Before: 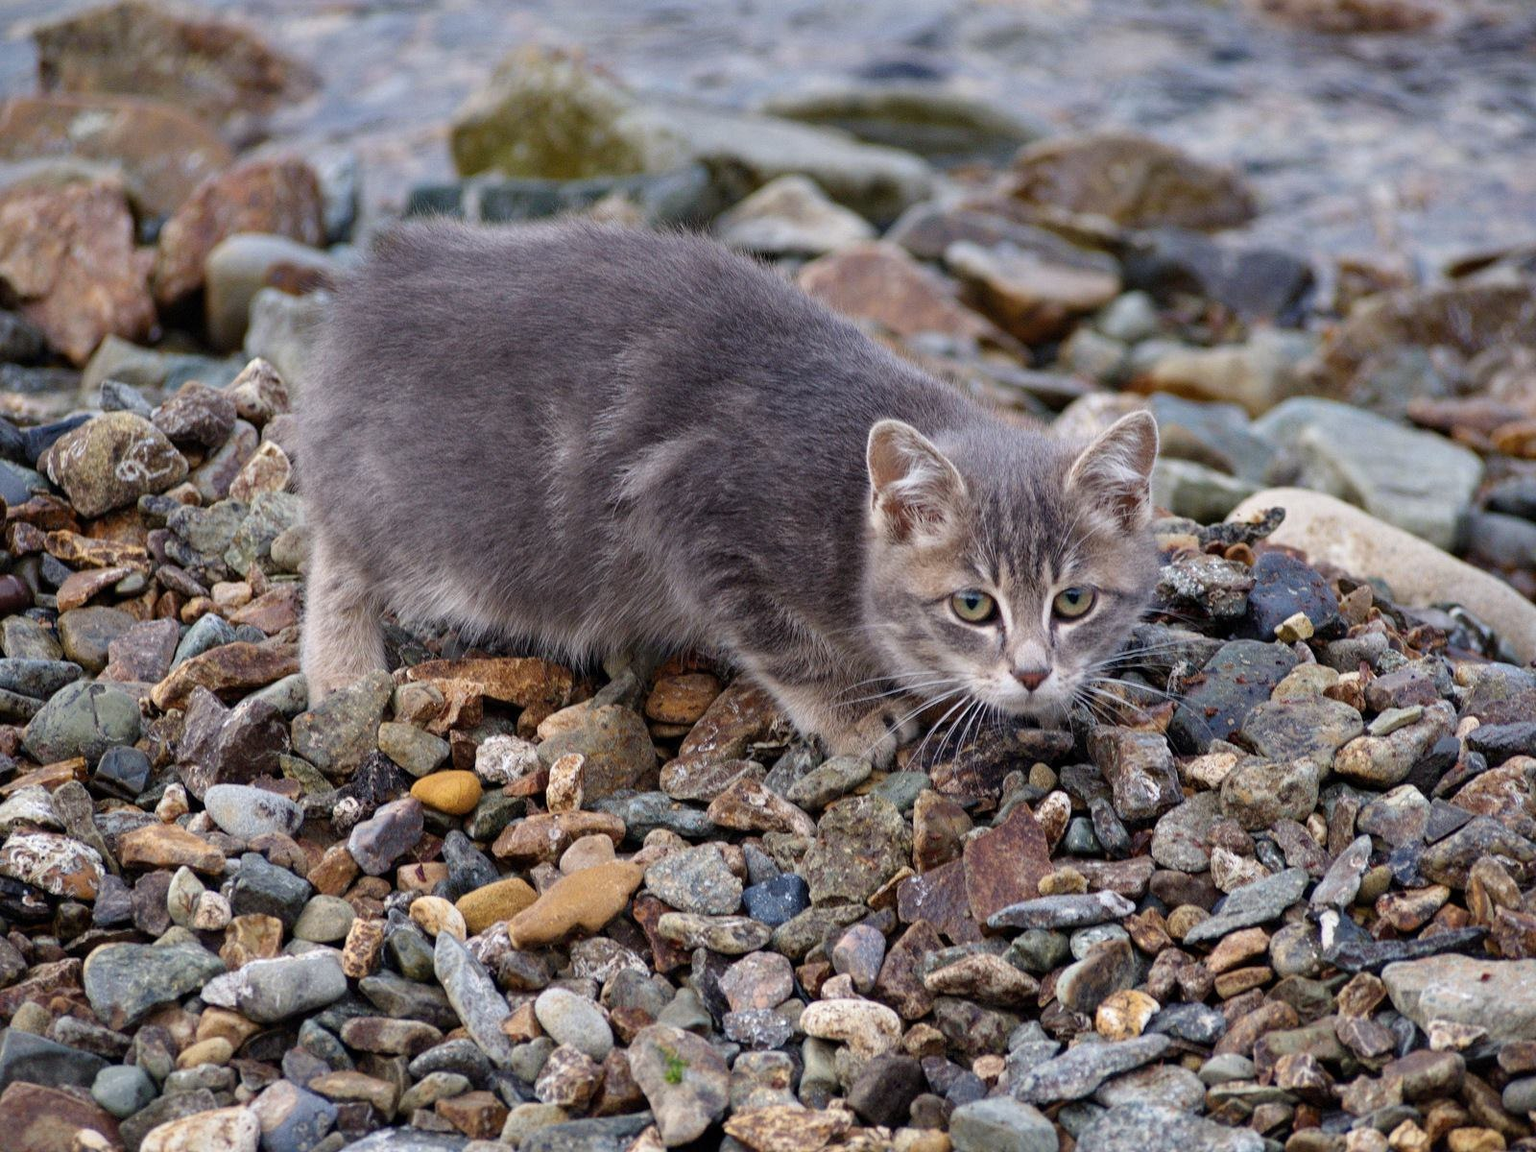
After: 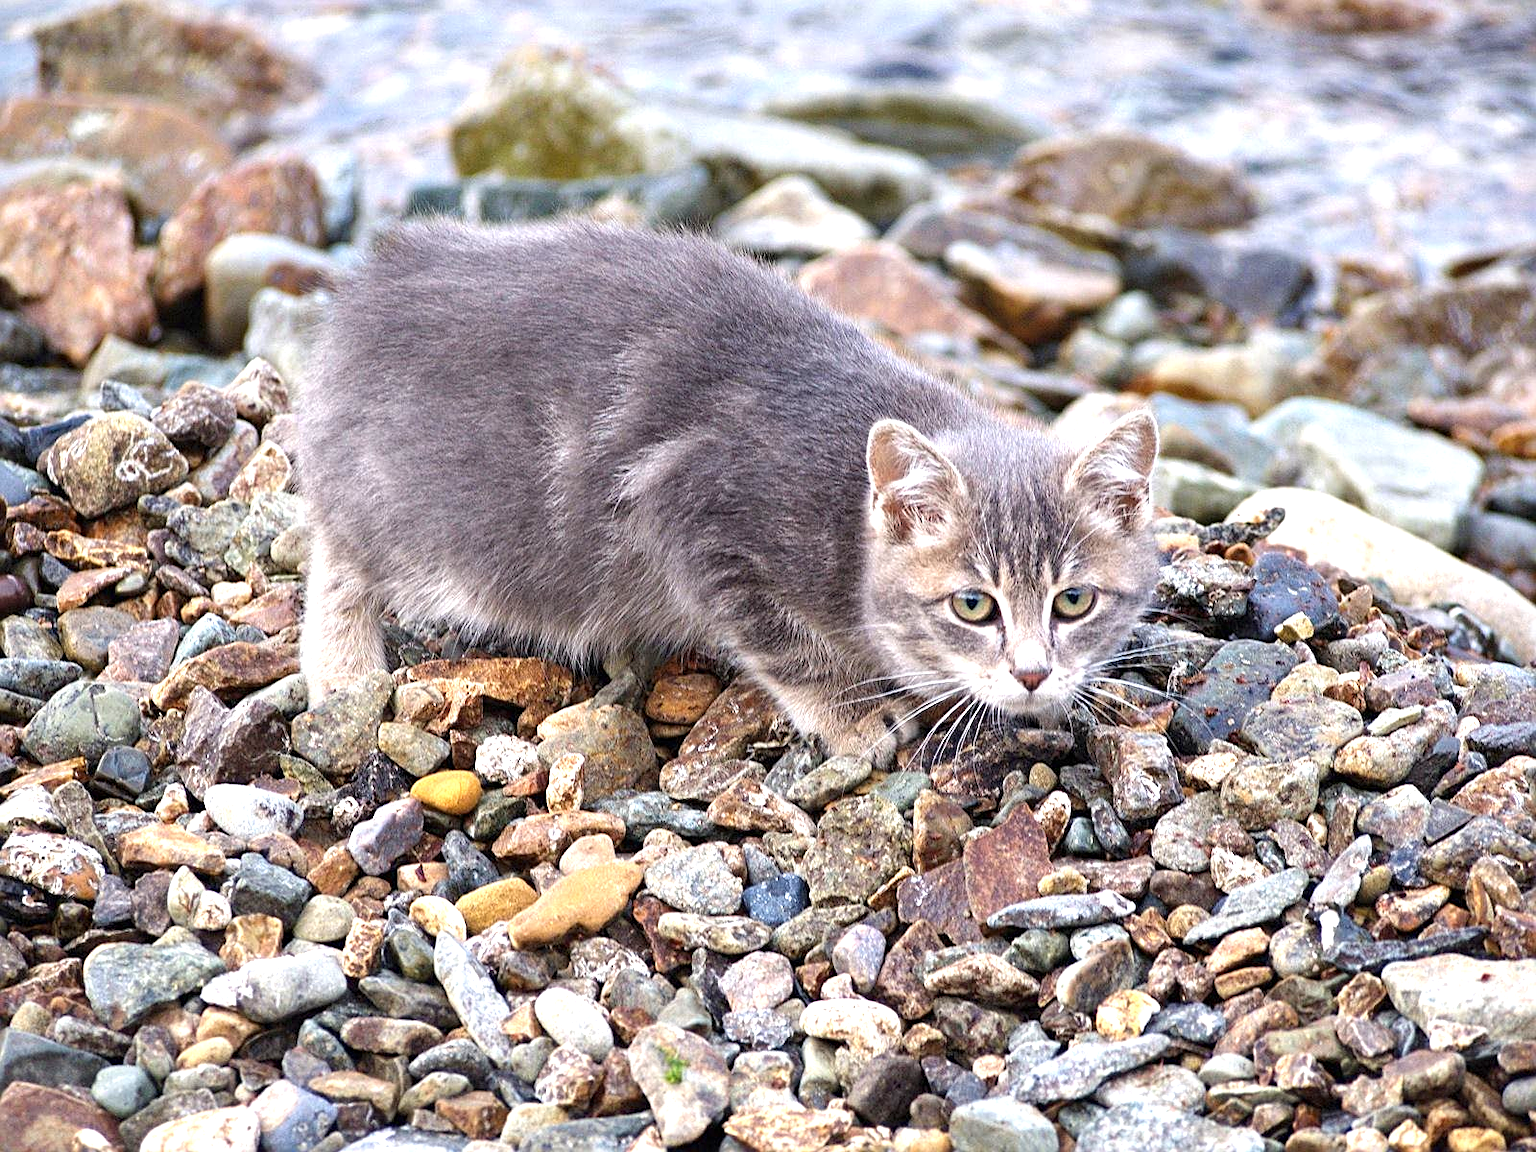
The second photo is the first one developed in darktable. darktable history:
sharpen: on, module defaults
exposure: black level correction 0, exposure 1.199 EV, compensate exposure bias true, compensate highlight preservation false
